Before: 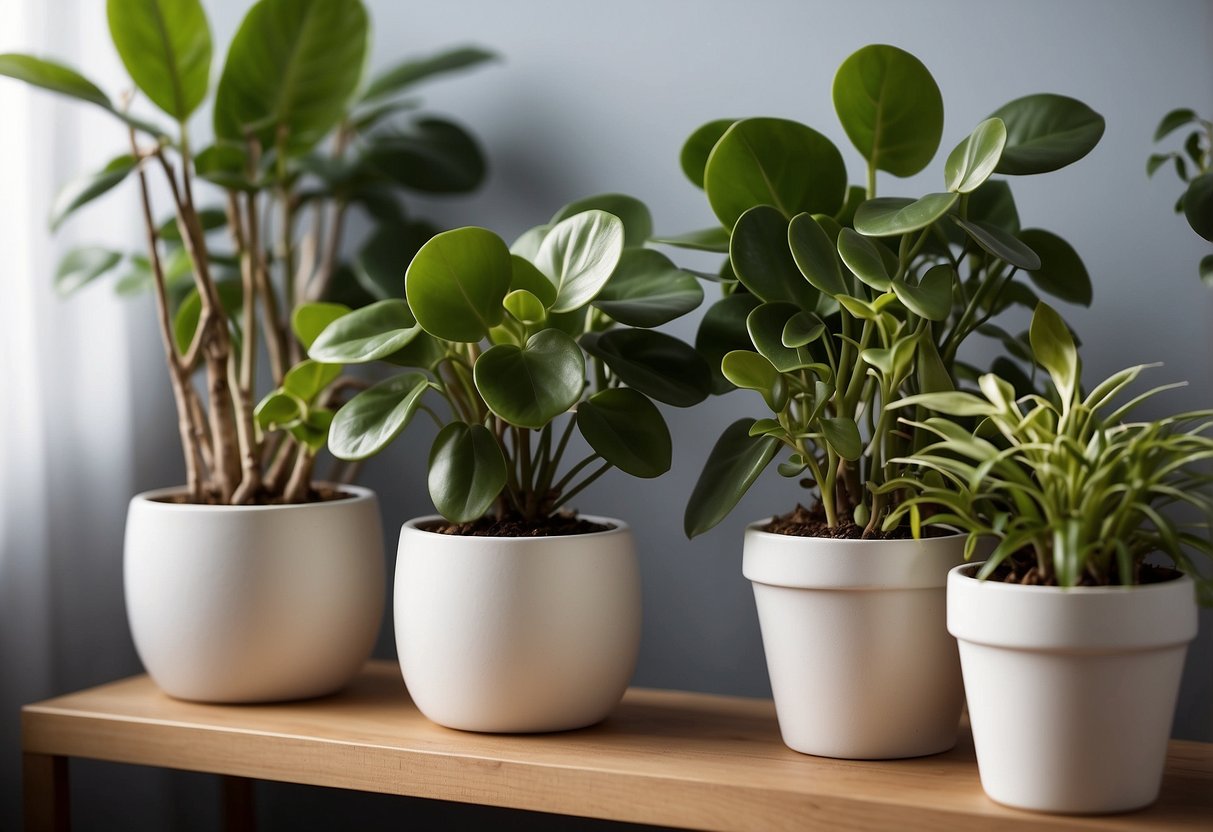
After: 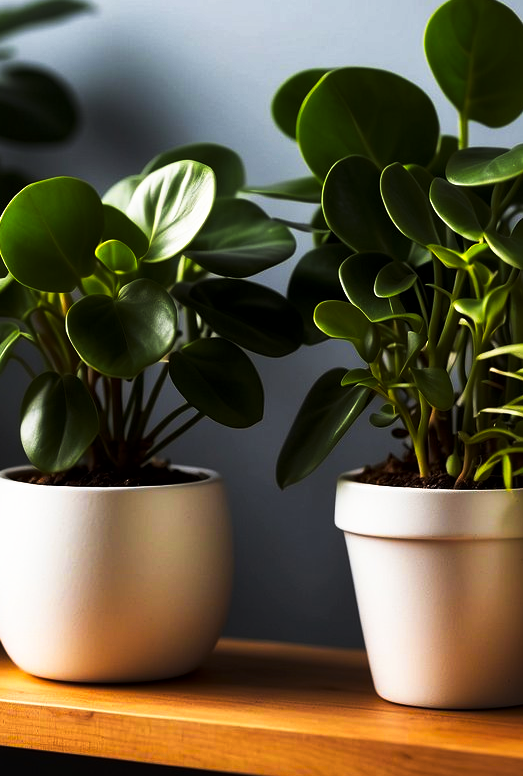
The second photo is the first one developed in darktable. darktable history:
color zones: curves: ch0 [(0.224, 0.526) (0.75, 0.5)]; ch1 [(0.055, 0.526) (0.224, 0.761) (0.377, 0.526) (0.75, 0.5)]
crop: left 33.705%, top 6.03%, right 23.118%
tone curve: curves: ch0 [(0, 0) (0.56, 0.467) (0.846, 0.934) (1, 1)], preserve colors none
local contrast: mode bilateral grid, contrast 21, coarseness 49, detail 120%, midtone range 0.2
